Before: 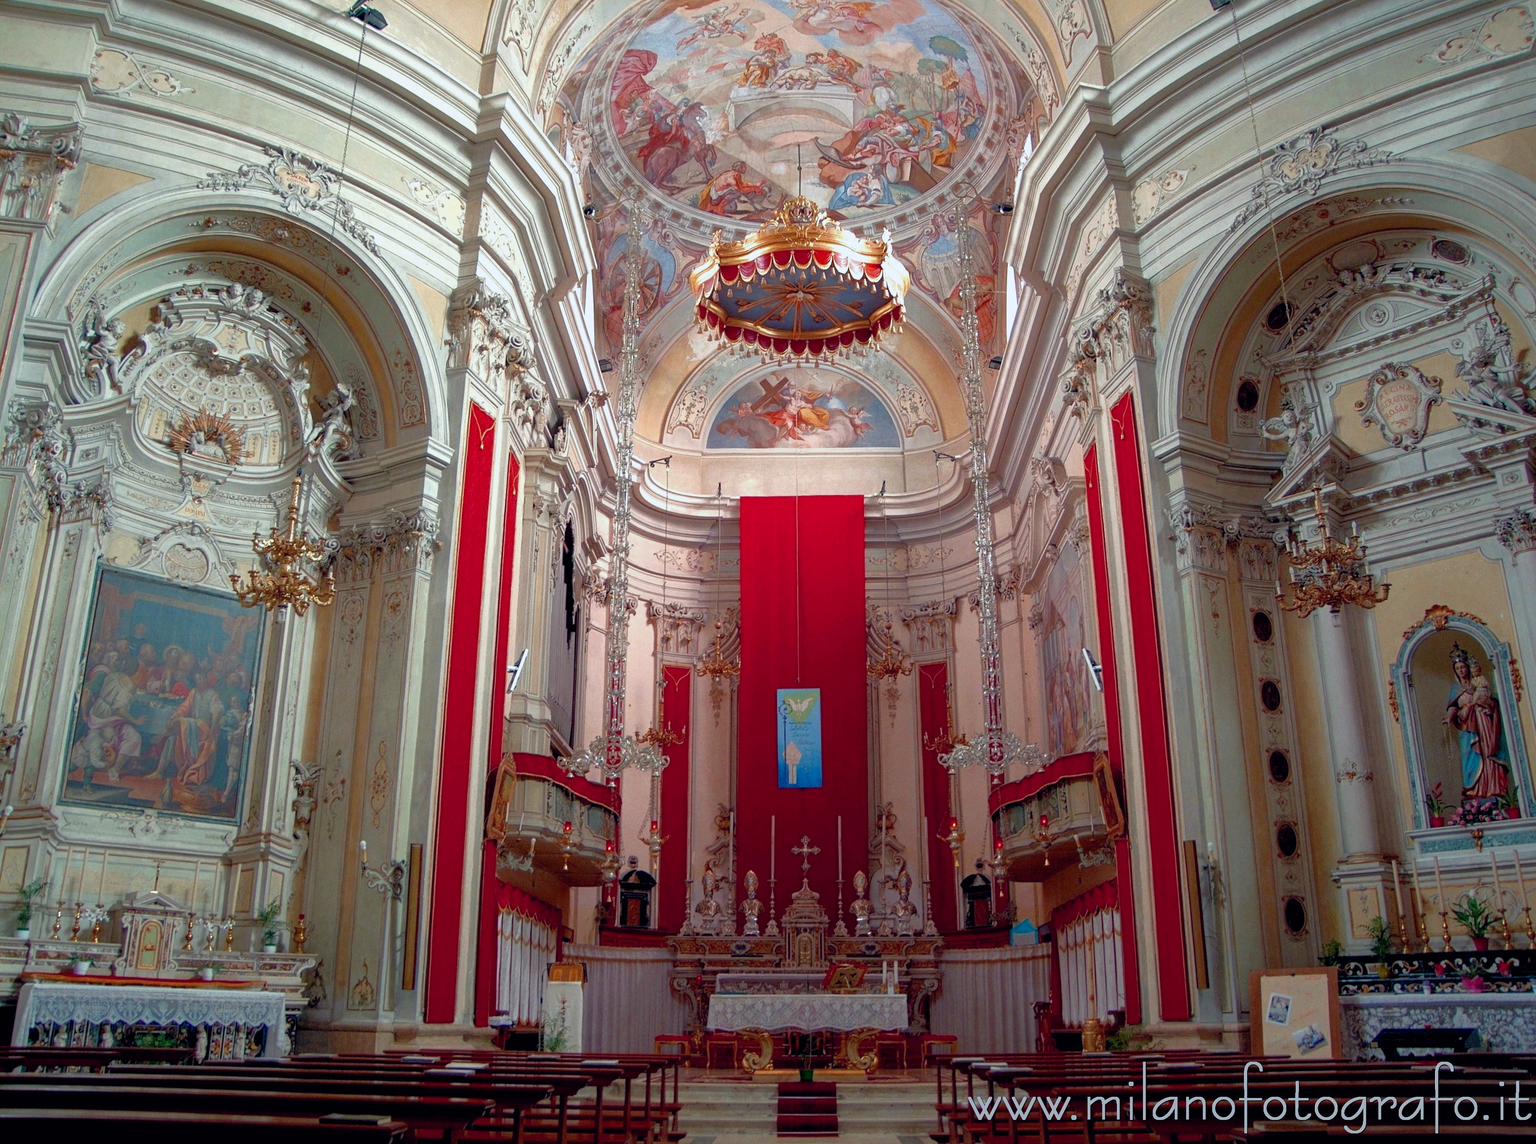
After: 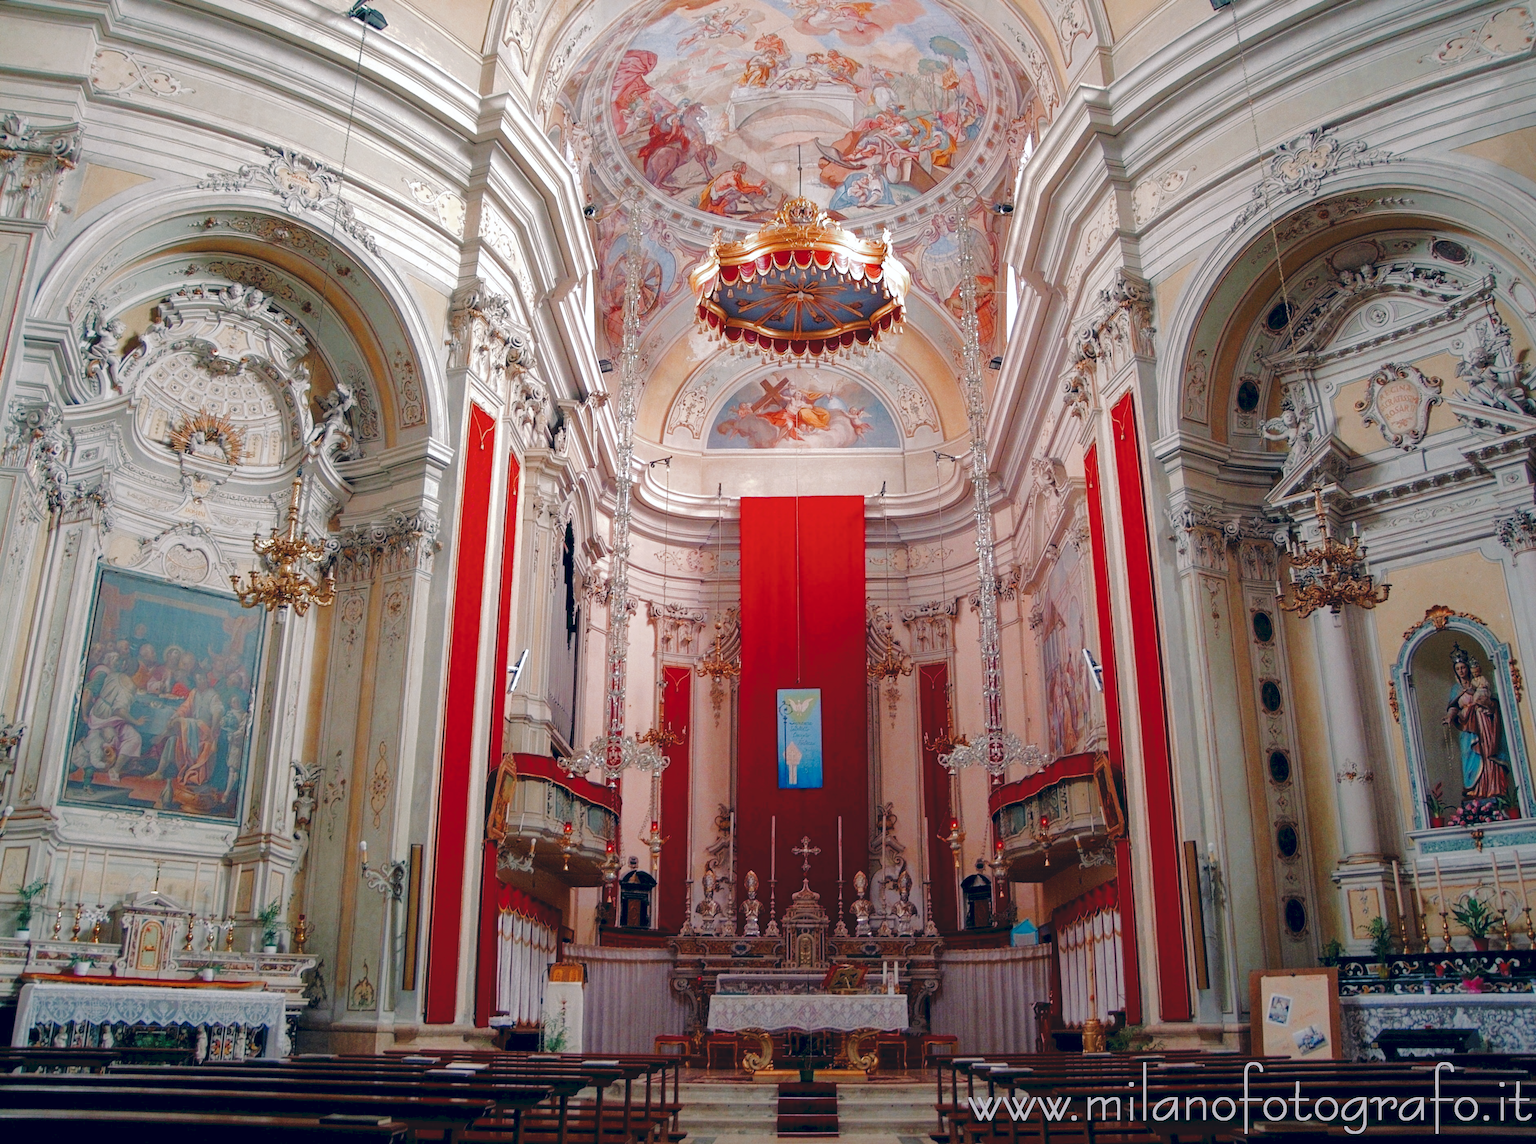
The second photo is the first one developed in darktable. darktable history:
tone curve: curves: ch0 [(0, 0) (0.003, 0.077) (0.011, 0.08) (0.025, 0.083) (0.044, 0.095) (0.069, 0.106) (0.1, 0.12) (0.136, 0.144) (0.177, 0.185) (0.224, 0.231) (0.277, 0.297) (0.335, 0.382) (0.399, 0.471) (0.468, 0.553) (0.543, 0.623) (0.623, 0.689) (0.709, 0.75) (0.801, 0.81) (0.898, 0.873) (1, 1)], preserve colors none
color look up table: target L [96.37, 91.09, 89.8, 91.62, 87.9, 88.17, 72.41, 57.77, 61.78, 52.65, 32.8, 29.77, 201.65, 105.79, 75, 69.51, 63, 64.1, 58.1, 50.46, 46.76, 46.95, 40.43, 30.76, 23.89, 24.52, 91.8, 80.44, 64, 68.86, 65.18, 57.95, 65.03, 54.26, 50.21, 40.7, 36.07, 36.37, 25.09, 24.13, 8.657, 0.663, 92.46, 84.46, 74.71, 57.17, 44.3, 38.69, 29.19], target a [-5.08, -7.644, -19.38, -7.938, -23.31, -29.49, -2.192, -52.26, -30.59, -28.88, -26.26, -20.29, 0, 0.001, 4.623, 43.24, 52.63, 14.25, 69.3, 40.93, 72.16, 22.39, 55.05, 5.406, 39.89, 21.98, 11.08, 36.67, 28.33, 66, 13.11, 3.52, 44.71, 29.03, 61.12, 58.41, 11.86, 35.9, 2.068, 24.56, 20.47, 0.748, -29.44, -23.17, 1.48, -22.33, -15.6, -20.42, -8.576], target b [18.52, 0.544, 36.88, 56.88, 22.59, 10.26, 1.817, 31.81, 3.221, 32.62, 17.18, 11.27, -0.001, -0.004, 67.07, 22.55, 56.85, 33.01, 64.3, 29.44, 25.72, 48.03, 43.85, 1.635, 10.52, 30.74, -2.009, -16.46, -5.146, -33.49, -45.96, 0.596, -43.75, -30.52, 4.296, -14.22, -58.69, -56.18, -24.72, -44.67, -39.56, -12.86, -11.39, -18.1, -24.35, -15.61, -32.71, -6.363, -18.89], num patches 49
